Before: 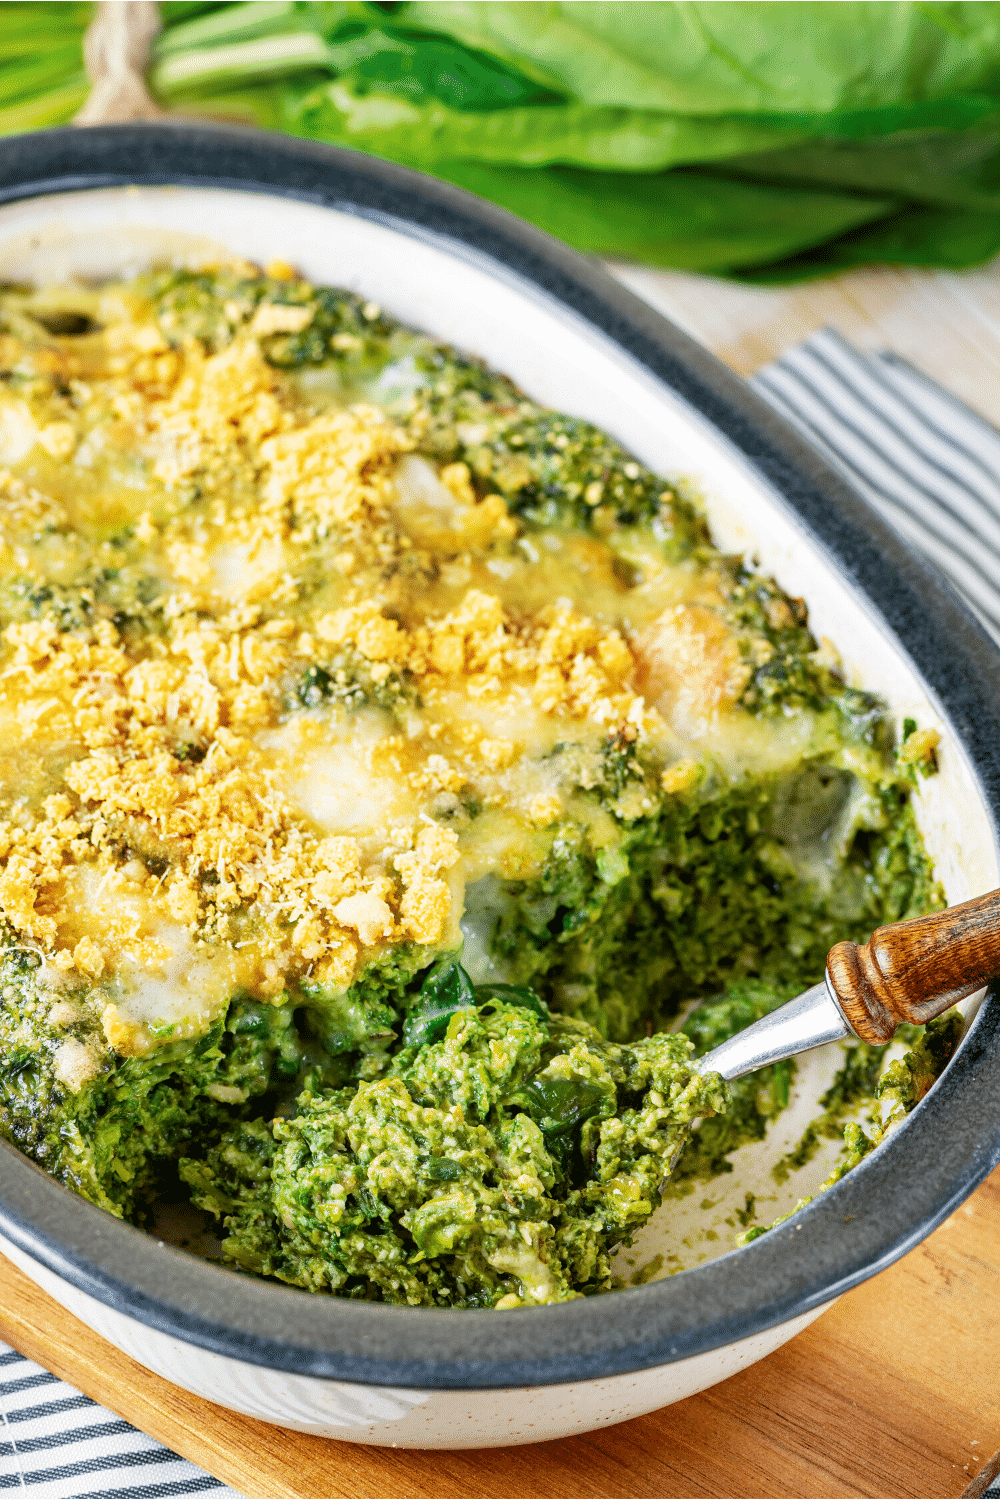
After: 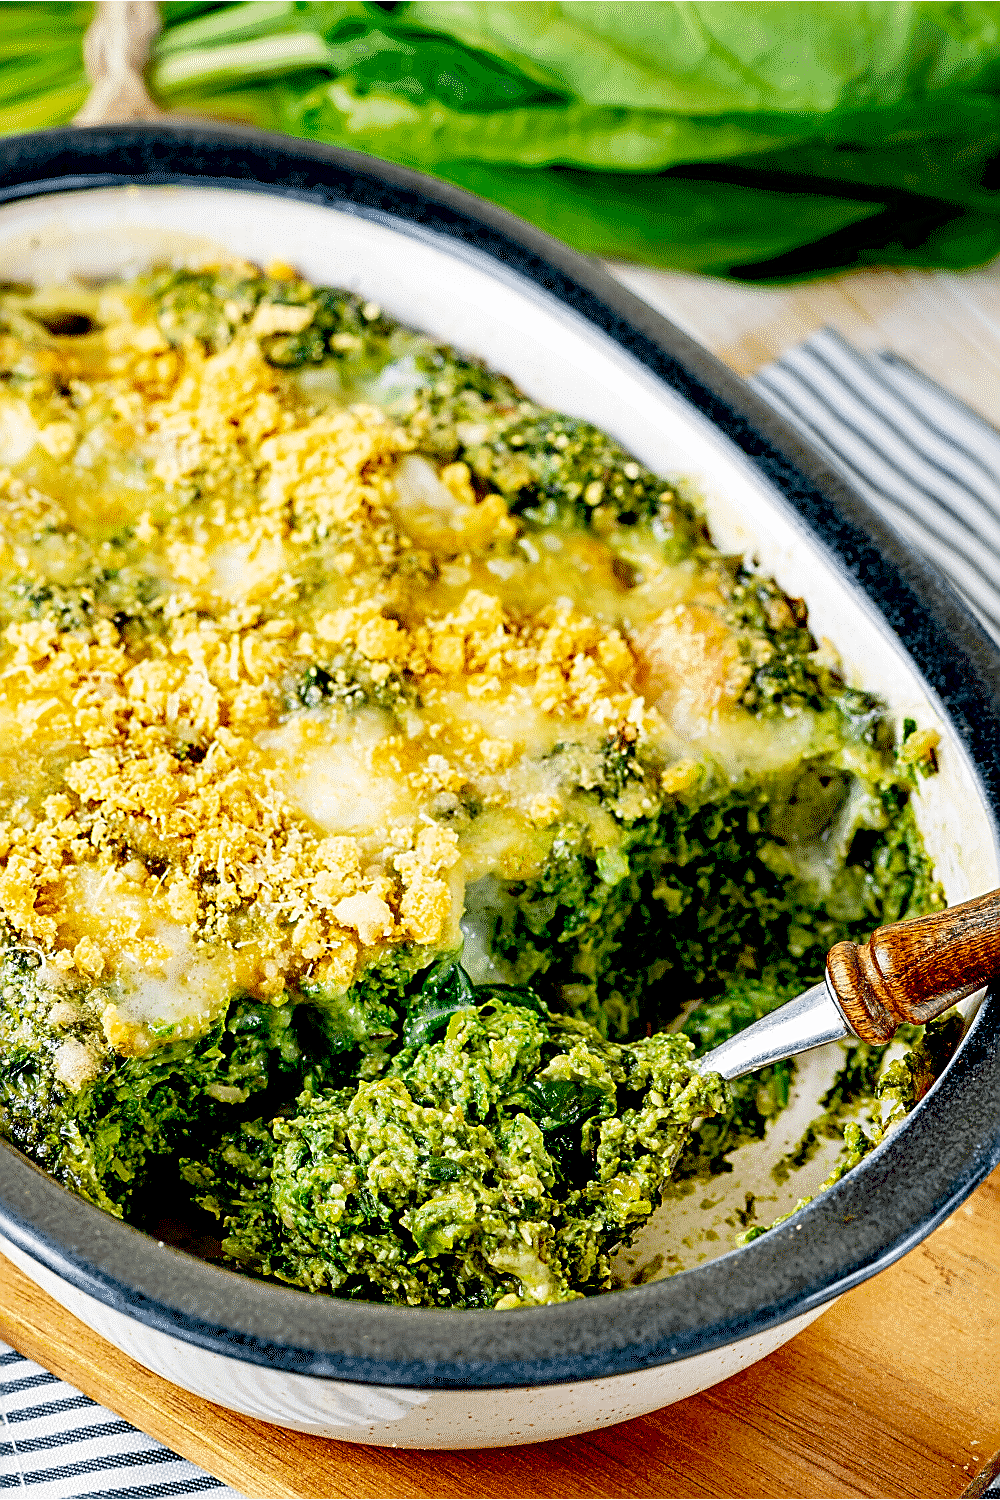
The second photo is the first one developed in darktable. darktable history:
exposure: black level correction 0.047, exposure 0.012 EV, compensate highlight preservation false
tone equalizer: smoothing diameter 24.83%, edges refinement/feathering 9.54, preserve details guided filter
sharpen: amount 0.889
